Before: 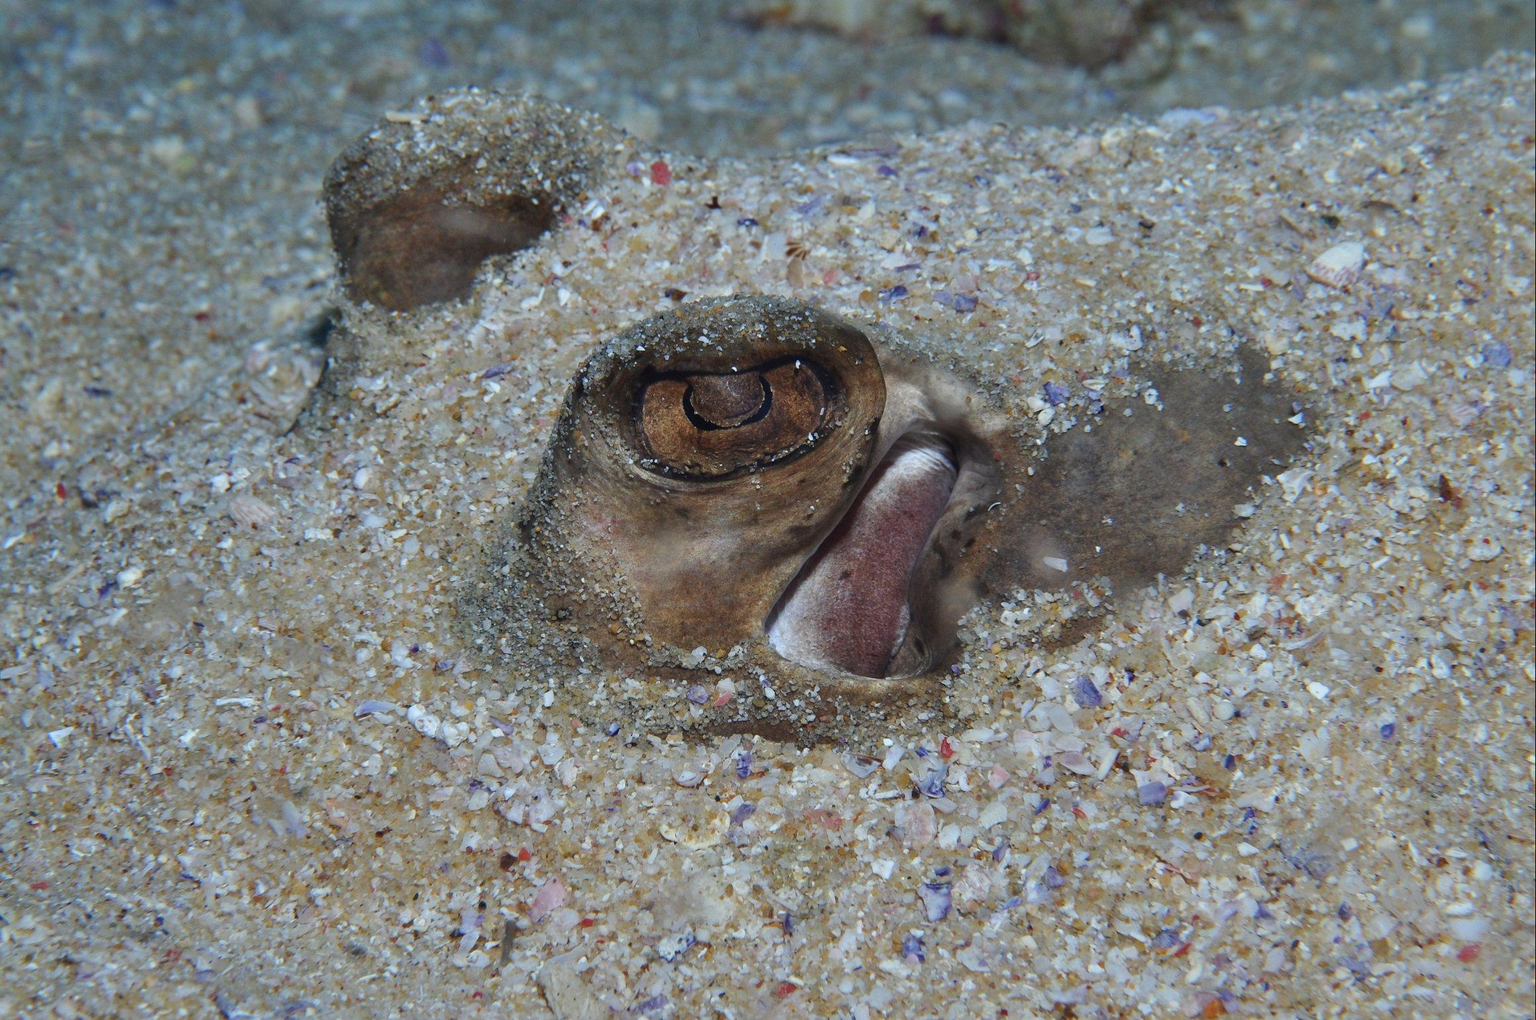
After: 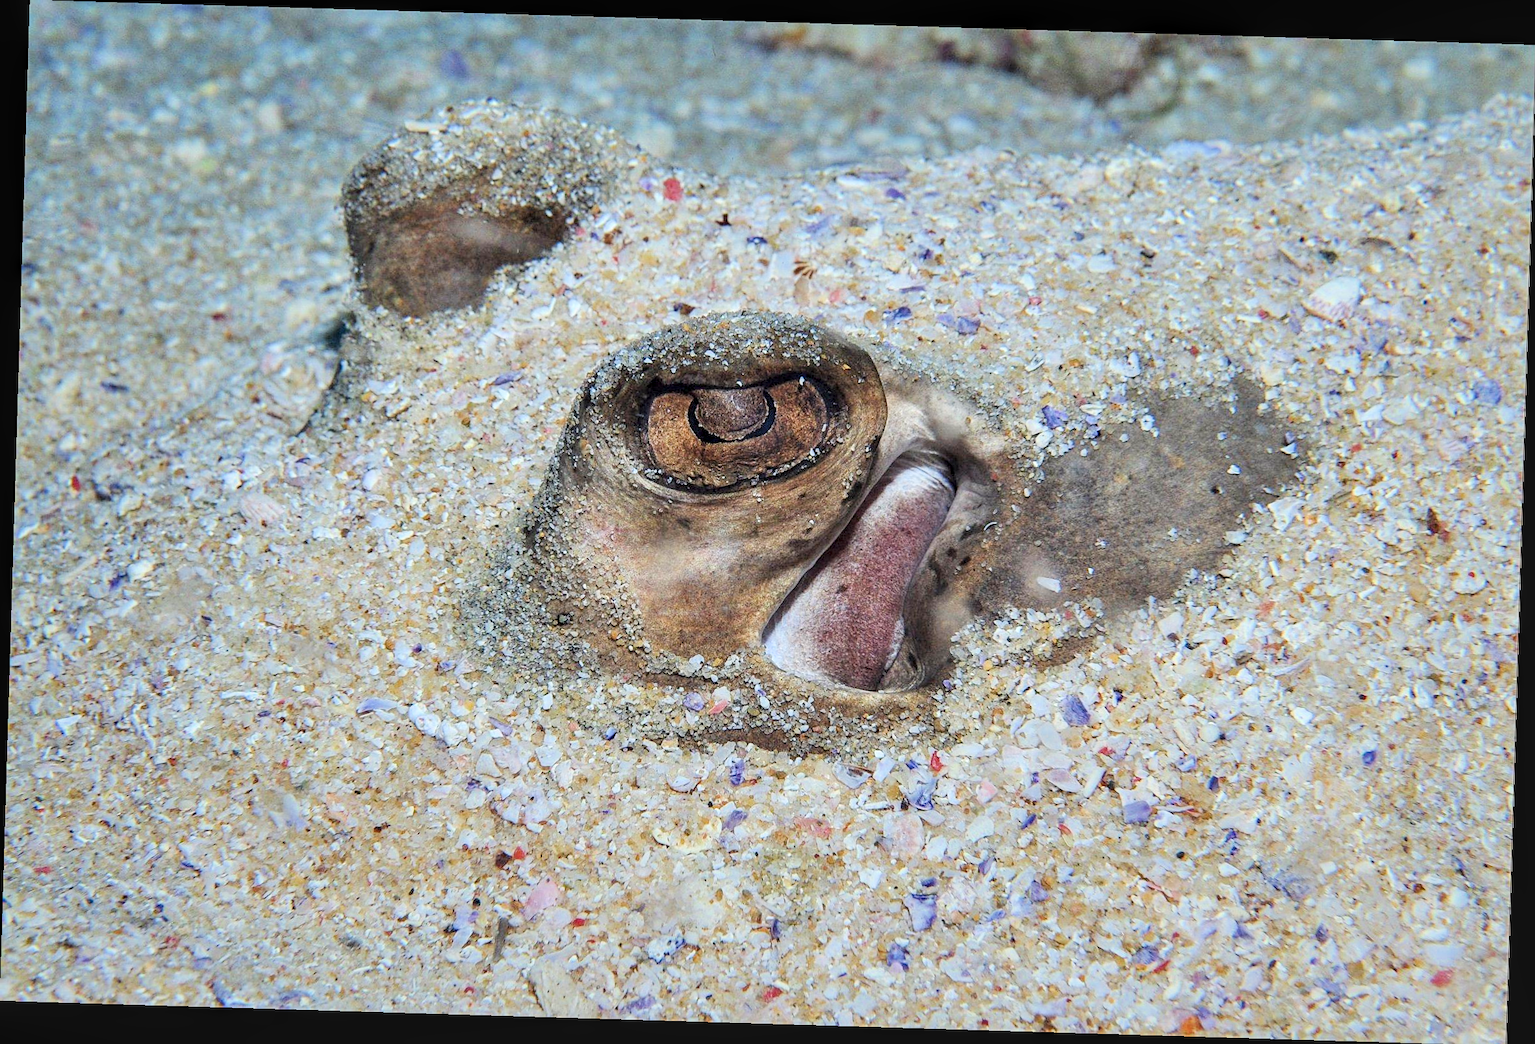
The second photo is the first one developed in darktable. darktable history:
sharpen: on, module defaults
filmic rgb: black relative exposure -7.48 EV, white relative exposure 4.83 EV, hardness 3.4, color science v6 (2022)
local contrast: detail 130%
rotate and perspective: rotation 1.72°, automatic cropping off
exposure: black level correction 0, exposure 1.45 EV, compensate exposure bias true, compensate highlight preservation false
